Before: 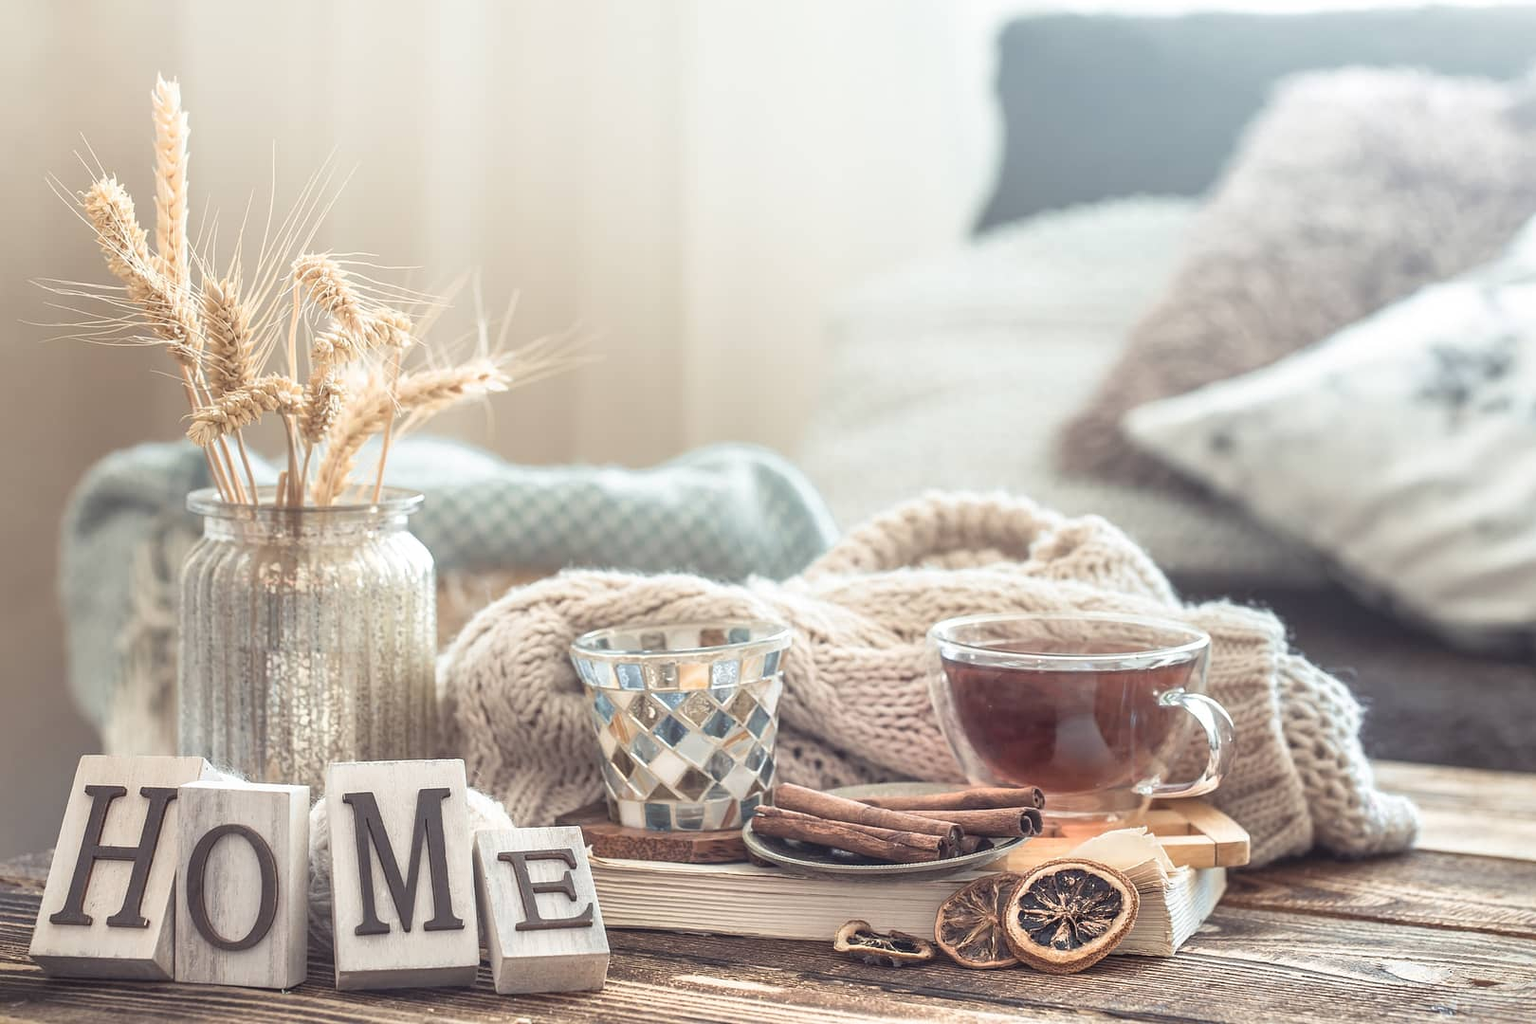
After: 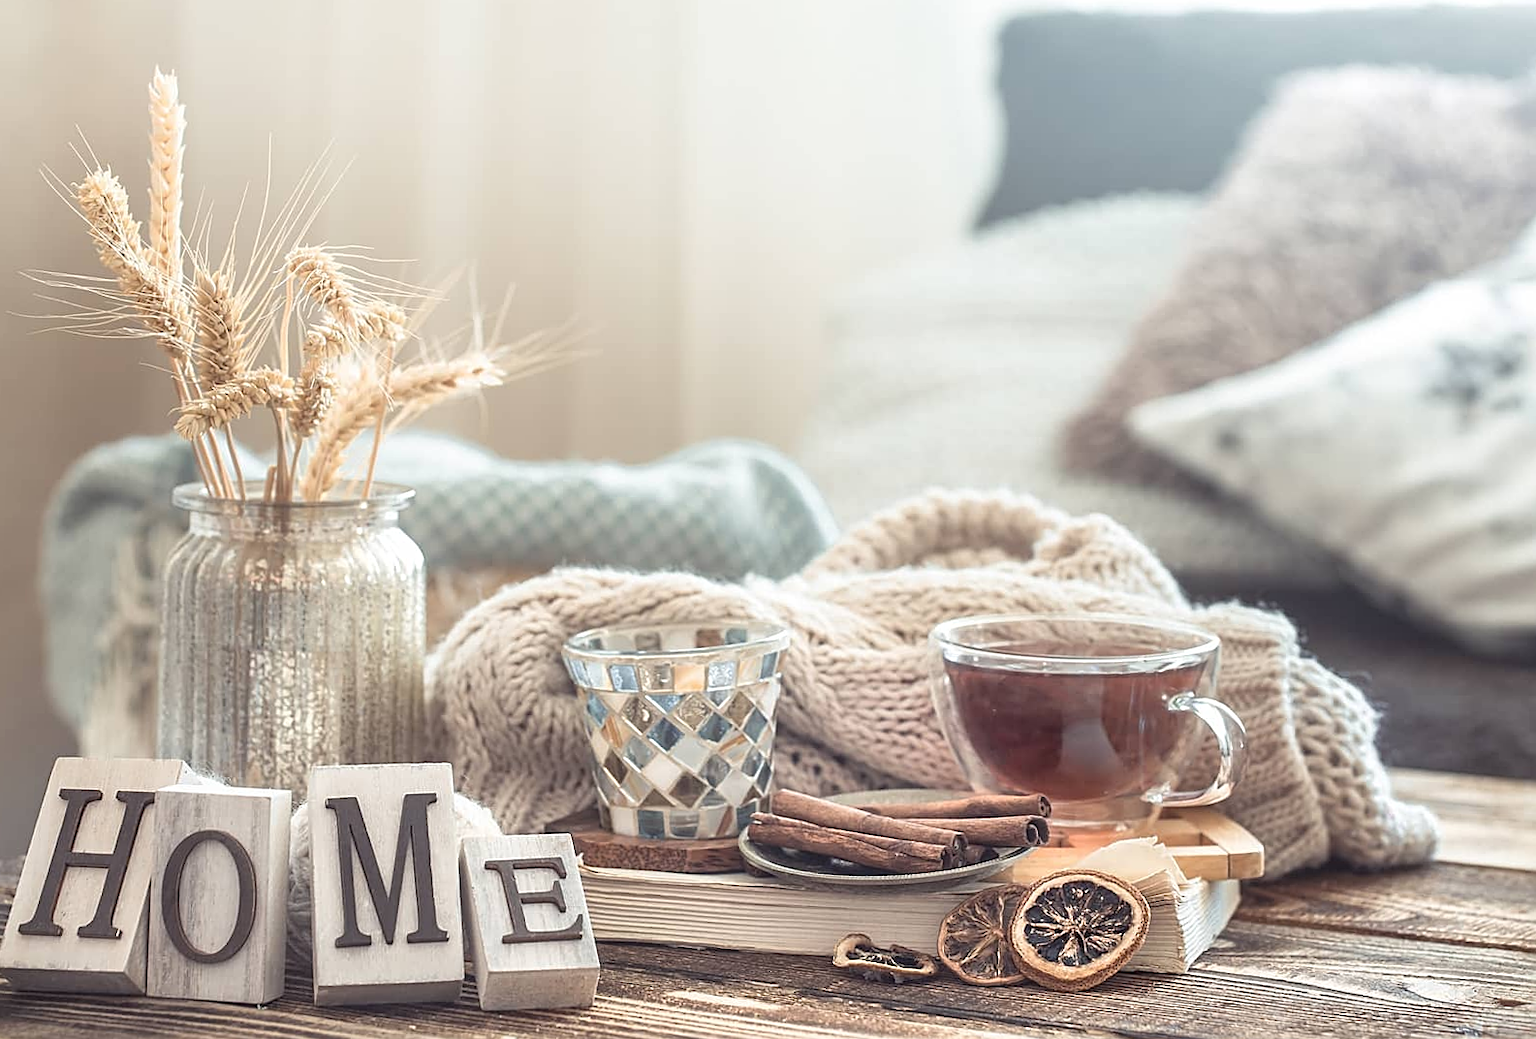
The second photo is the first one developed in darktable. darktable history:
sharpen: on, module defaults
rotate and perspective: rotation 0.226°, lens shift (vertical) -0.042, crop left 0.023, crop right 0.982, crop top 0.006, crop bottom 0.994
